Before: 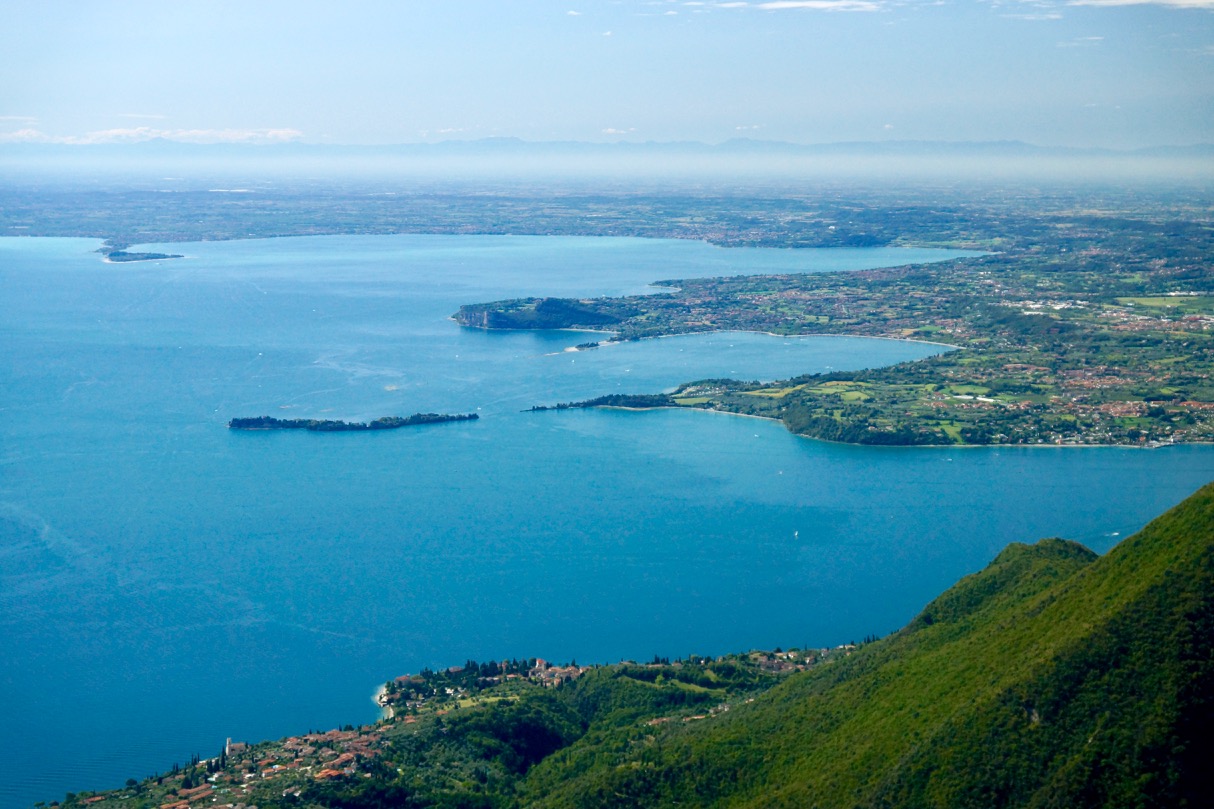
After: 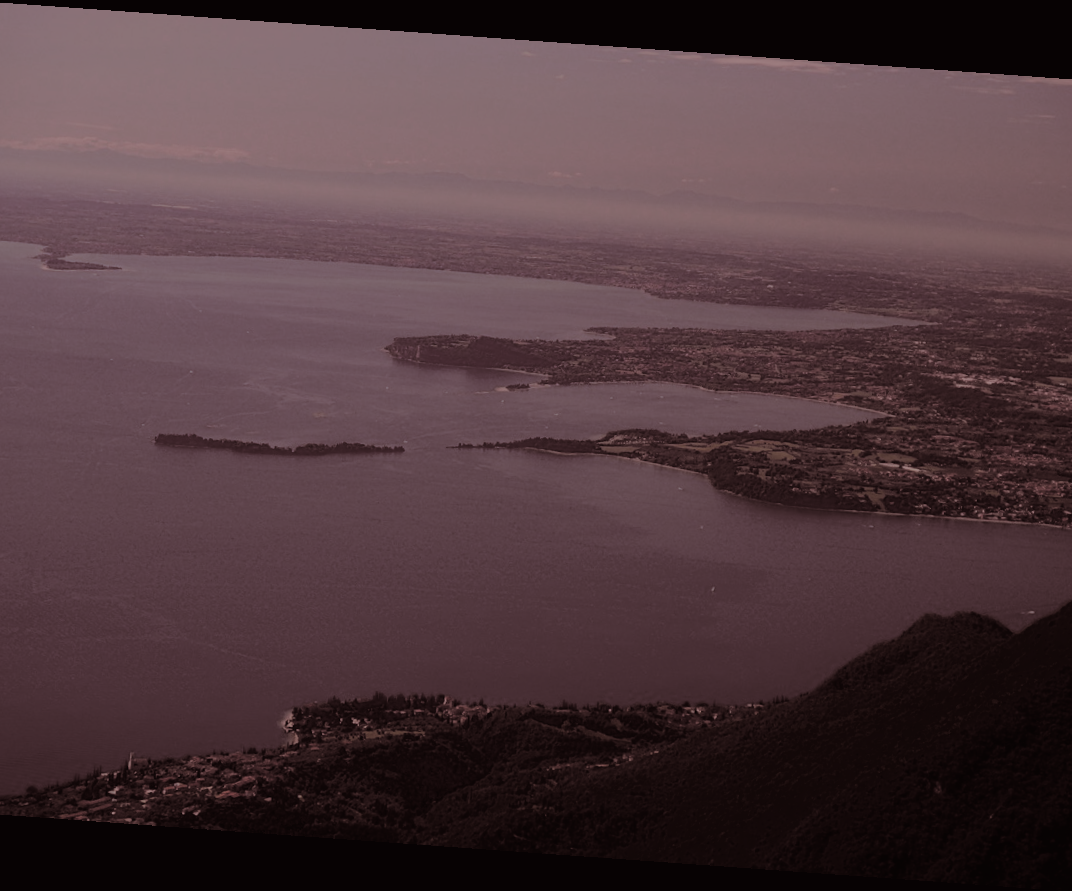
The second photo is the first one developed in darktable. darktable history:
crop: left 8.026%, right 7.374%
tone curve: curves: ch0 [(0, 0.012) (0.144, 0.137) (0.326, 0.386) (0.489, 0.573) (0.656, 0.763) (0.849, 0.902) (1, 0.974)]; ch1 [(0, 0) (0.366, 0.367) (0.475, 0.453) (0.494, 0.493) (0.504, 0.497) (0.544, 0.579) (0.562, 0.619) (0.622, 0.694) (1, 1)]; ch2 [(0, 0) (0.333, 0.346) (0.375, 0.375) (0.424, 0.43) (0.476, 0.492) (0.502, 0.503) (0.533, 0.541) (0.572, 0.615) (0.605, 0.656) (0.641, 0.709) (1, 1)], color space Lab, independent channels, preserve colors none
split-toning: shadows › saturation 0.3, highlights › hue 180°, highlights › saturation 0.3, compress 0%
color balance rgb: linear chroma grading › global chroma 33.4%
exposure: exposure -2.446 EV, compensate highlight preservation false
rotate and perspective: rotation 4.1°, automatic cropping off
